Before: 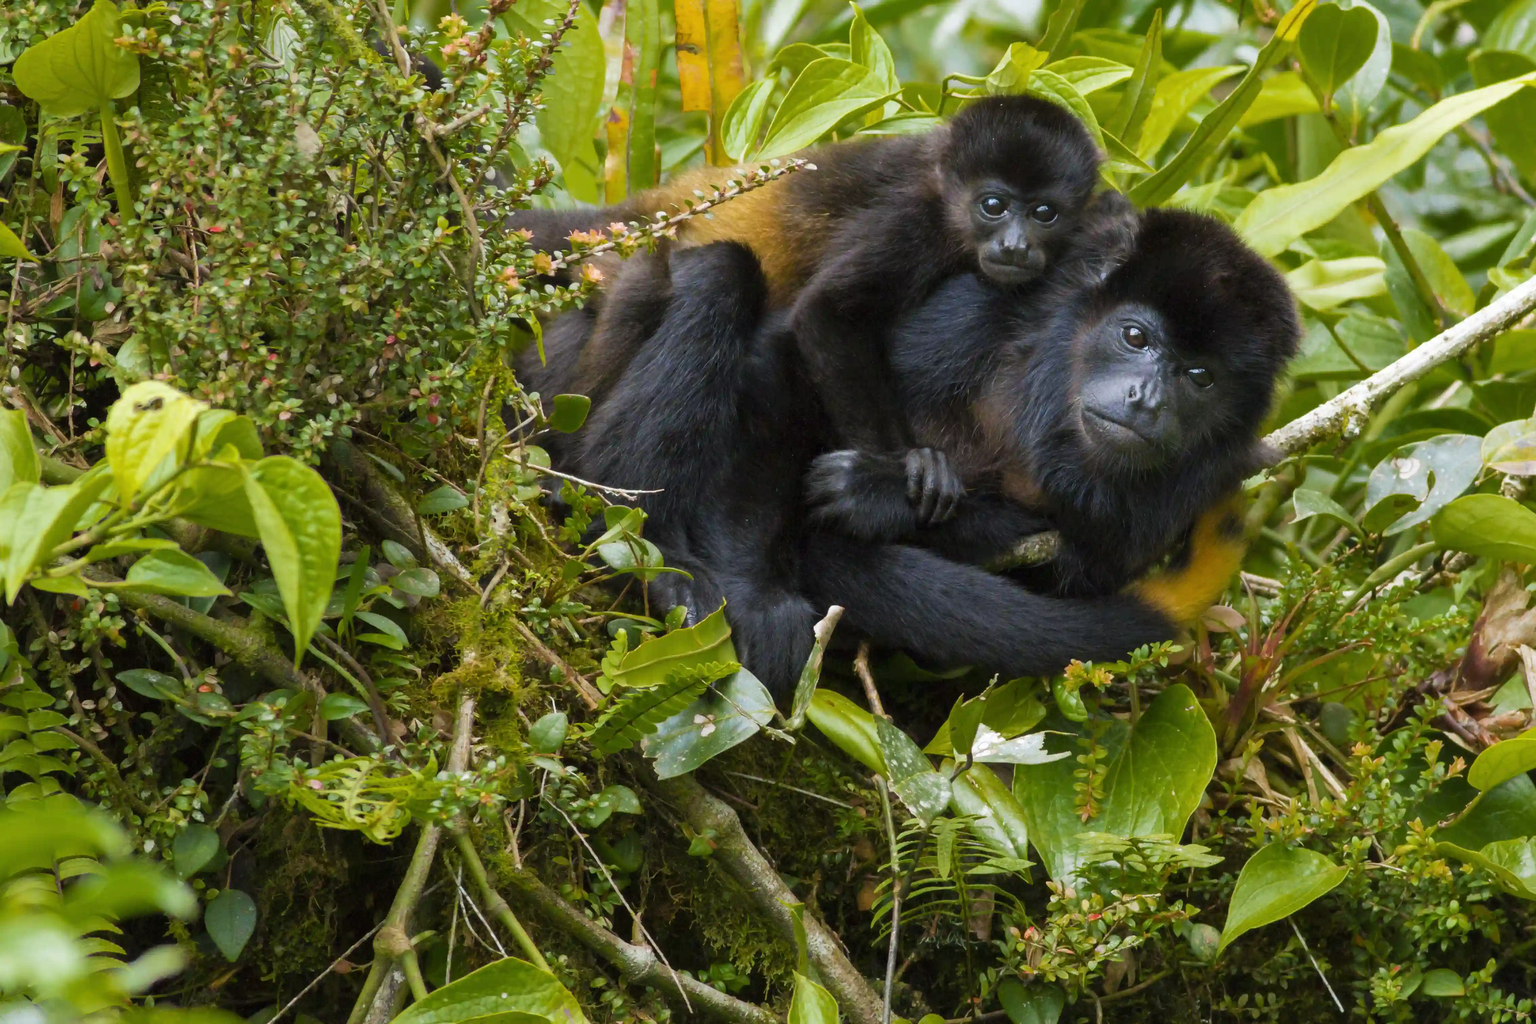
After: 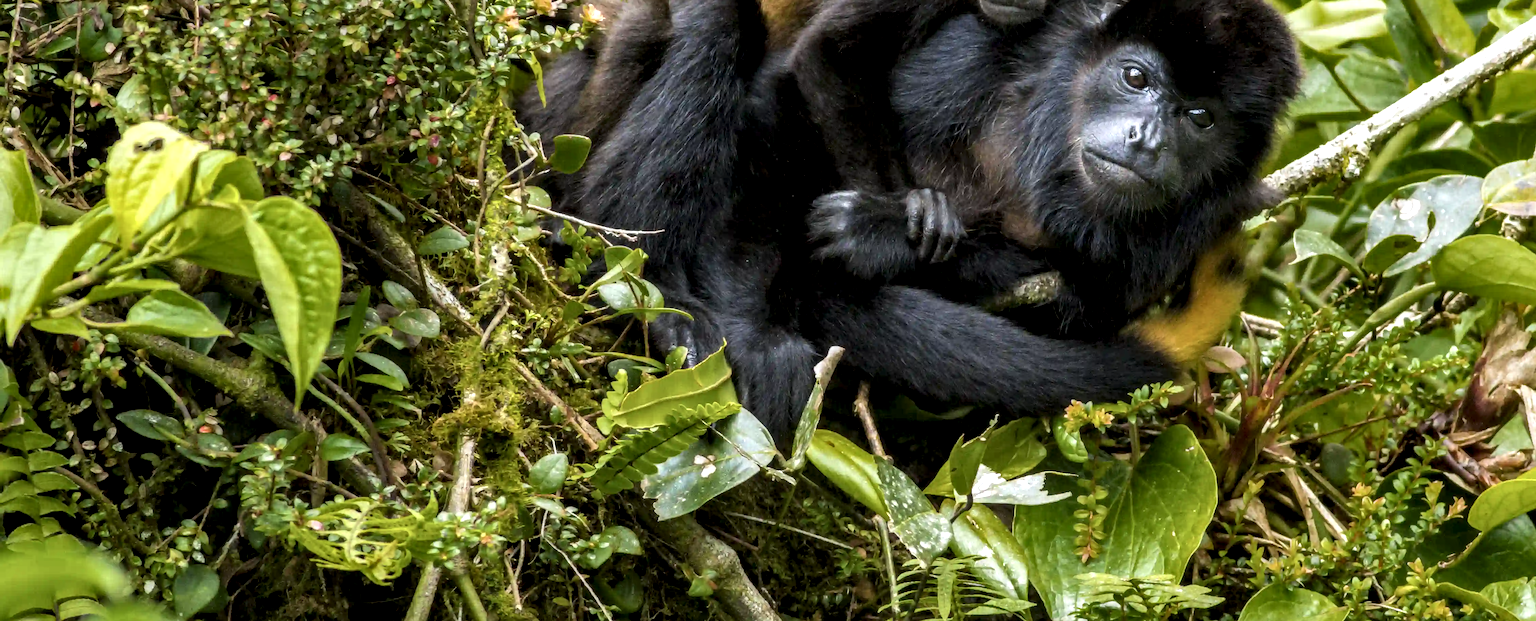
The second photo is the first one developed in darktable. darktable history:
crop and rotate: top 25.357%, bottom 13.942%
local contrast: highlights 19%, detail 186%
